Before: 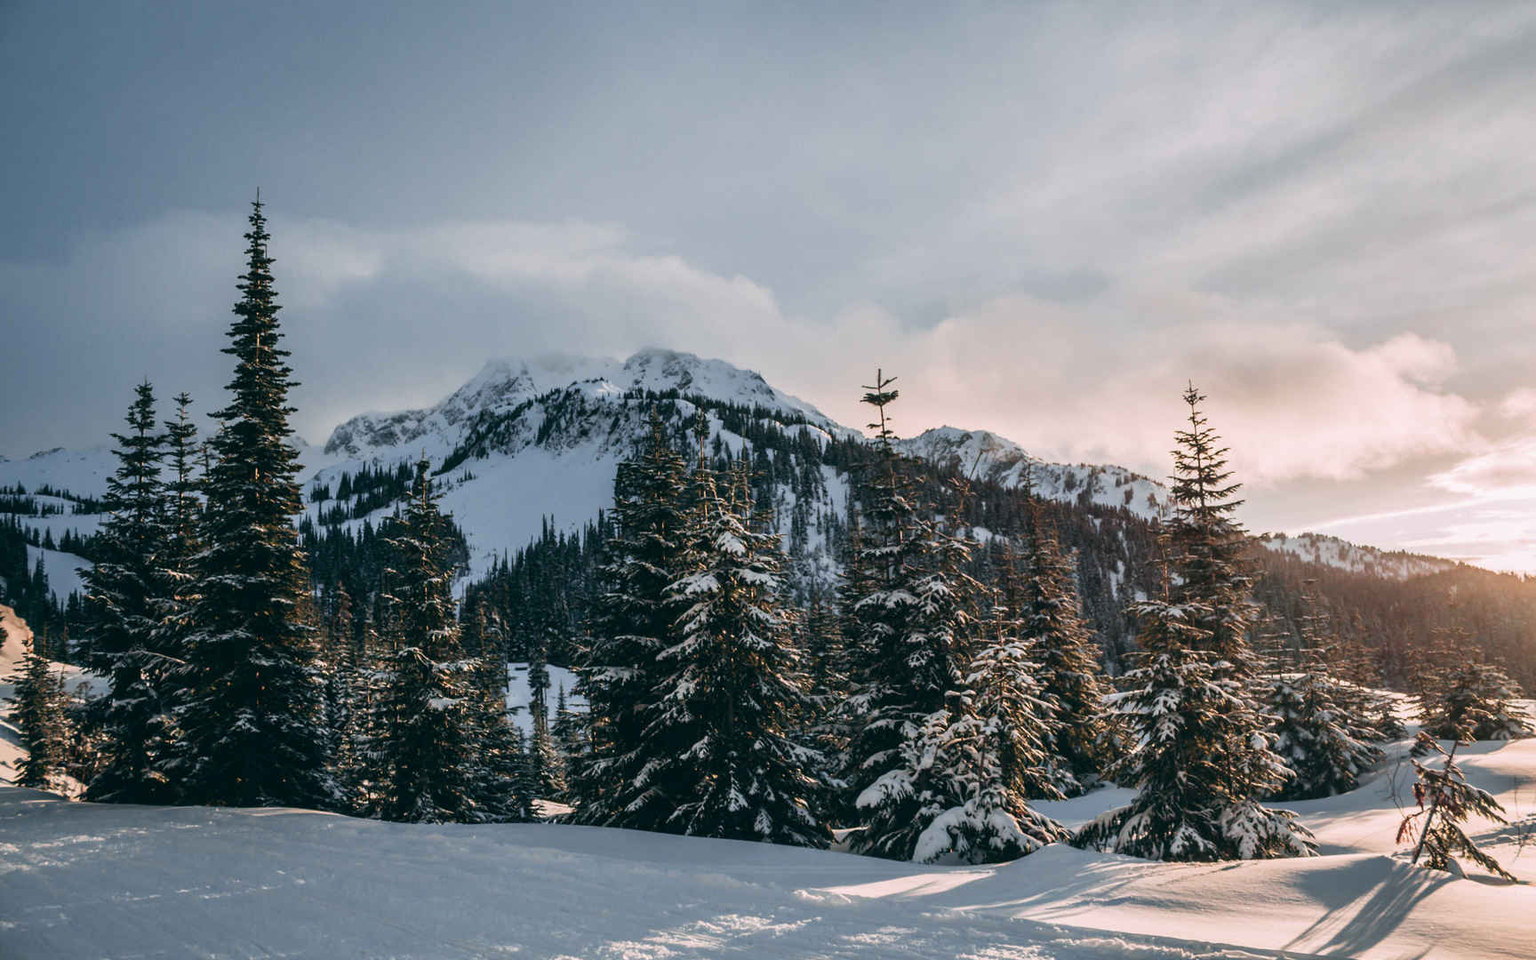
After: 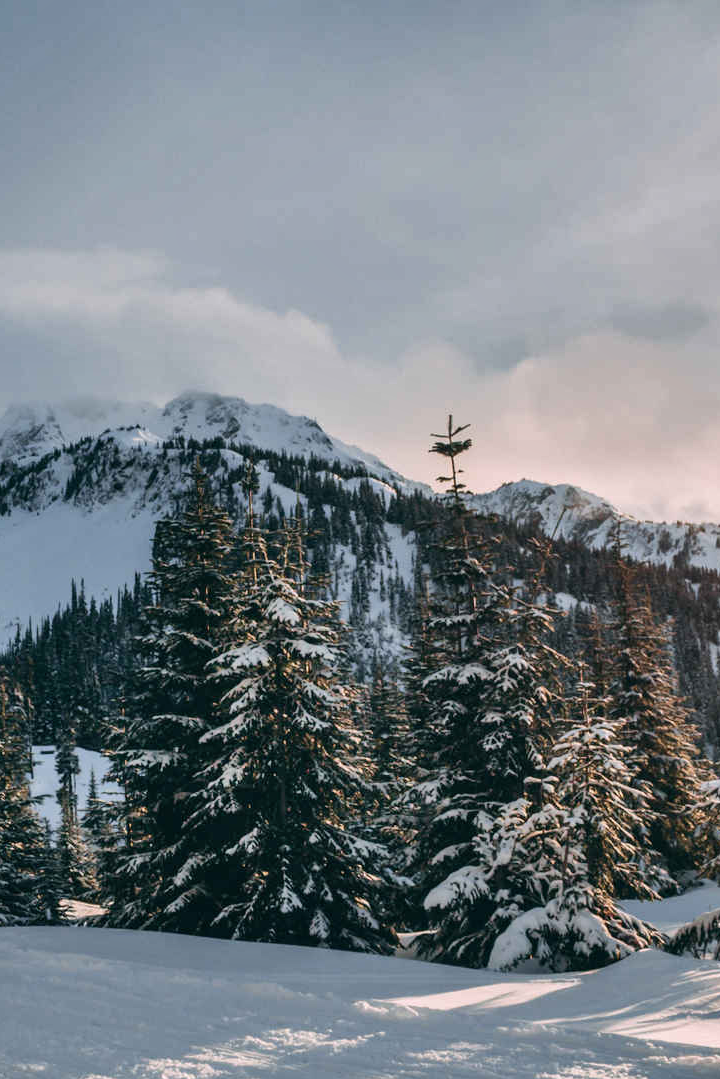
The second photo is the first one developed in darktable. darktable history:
crop: left 31.229%, right 27.105%
shadows and highlights: shadows 53, soften with gaussian
tone equalizer: on, module defaults
